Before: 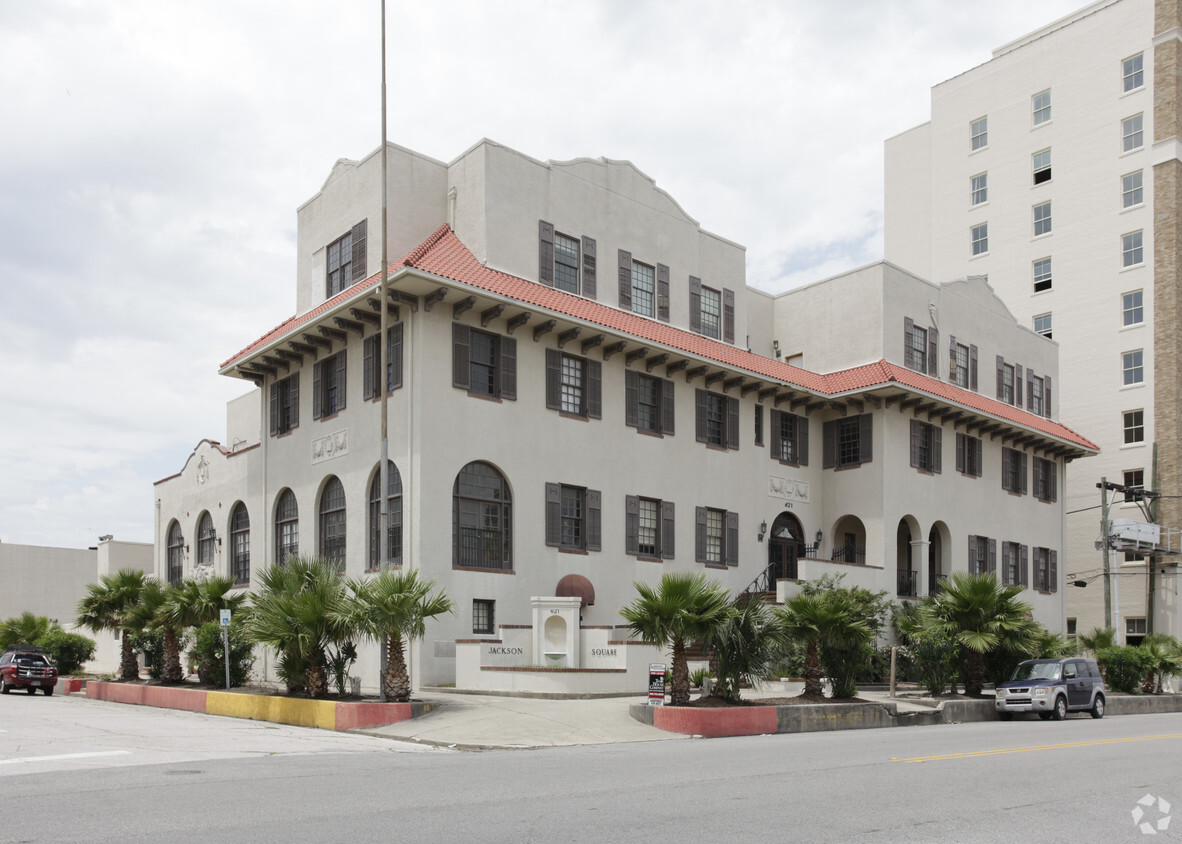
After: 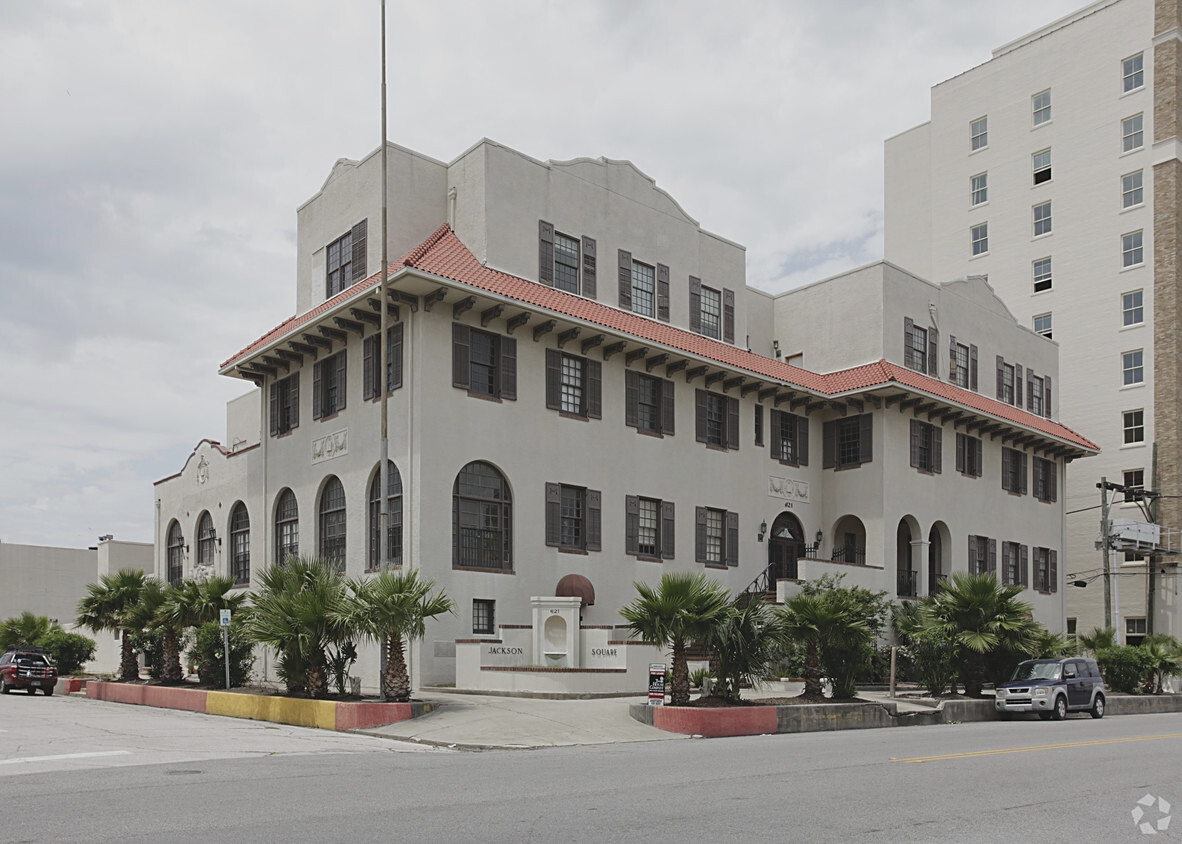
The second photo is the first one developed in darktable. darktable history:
exposure: black level correction -0.015, exposure -0.51 EV, compensate exposure bias true, compensate highlight preservation false
sharpen: on, module defaults
local contrast: highlights 107%, shadows 99%, detail 119%, midtone range 0.2
